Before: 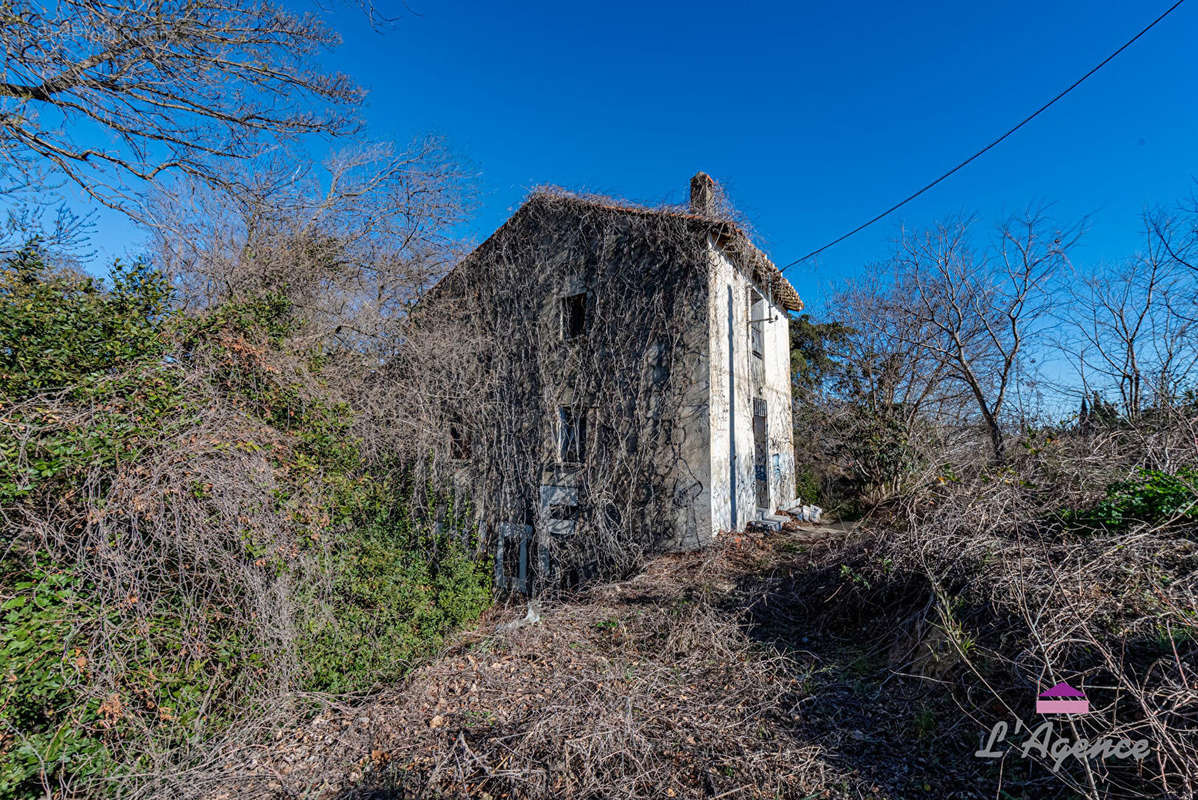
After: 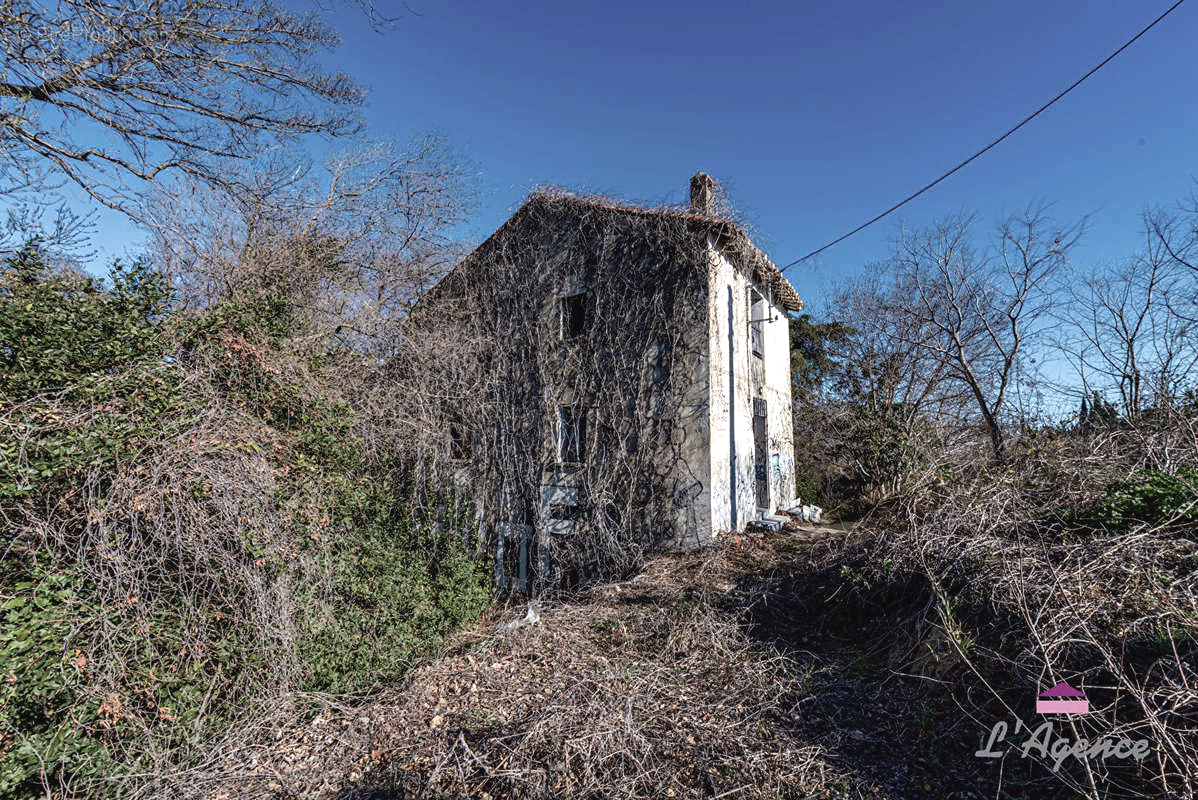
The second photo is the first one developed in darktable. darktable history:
tone equalizer: -8 EV -0.417 EV, -7 EV -0.389 EV, -6 EV -0.333 EV, -5 EV -0.222 EV, -3 EV 0.222 EV, -2 EV 0.333 EV, -1 EV 0.389 EV, +0 EV 0.417 EV, edges refinement/feathering 500, mask exposure compensation -1.57 EV, preserve details no
tone curve: curves: ch0 [(0, 0.024) (0.119, 0.146) (0.474, 0.464) (0.718, 0.721) (0.817, 0.839) (1, 0.998)]; ch1 [(0, 0) (0.377, 0.416) (0.439, 0.451) (0.477, 0.477) (0.501, 0.504) (0.538, 0.544) (0.58, 0.602) (0.664, 0.676) (0.783, 0.804) (1, 1)]; ch2 [(0, 0) (0.38, 0.405) (0.463, 0.456) (0.498, 0.497) (0.524, 0.535) (0.578, 0.576) (0.648, 0.665) (1, 1)], color space Lab, independent channels, preserve colors none
color balance: input saturation 100.43%, contrast fulcrum 14.22%, output saturation 70.41%
